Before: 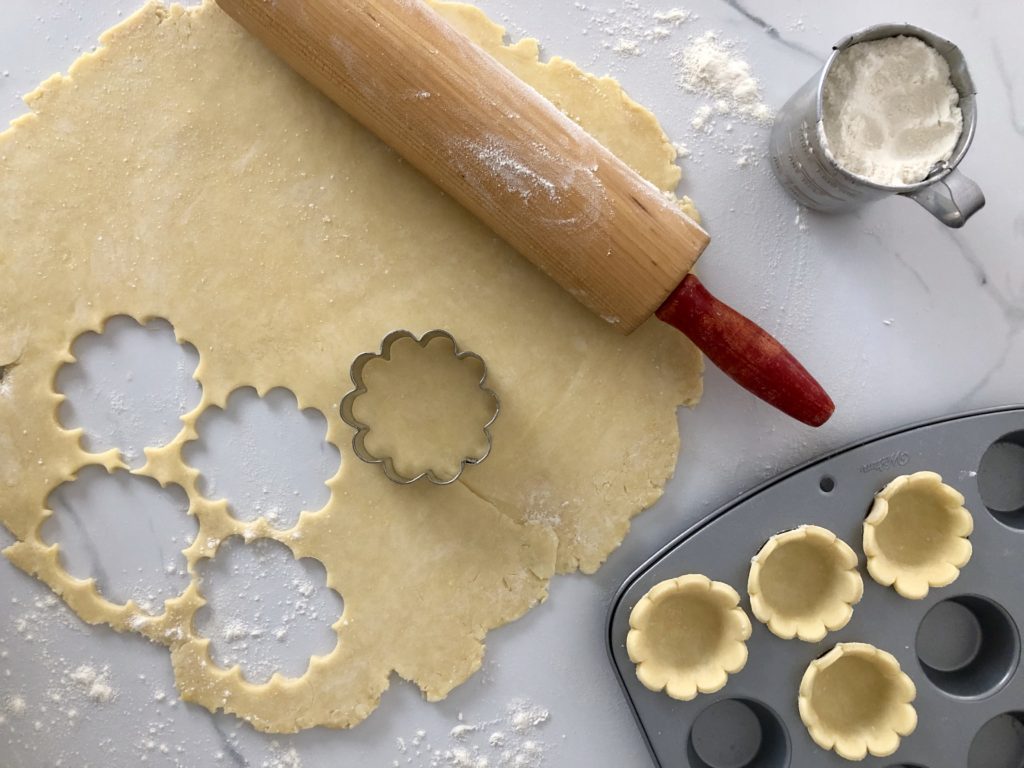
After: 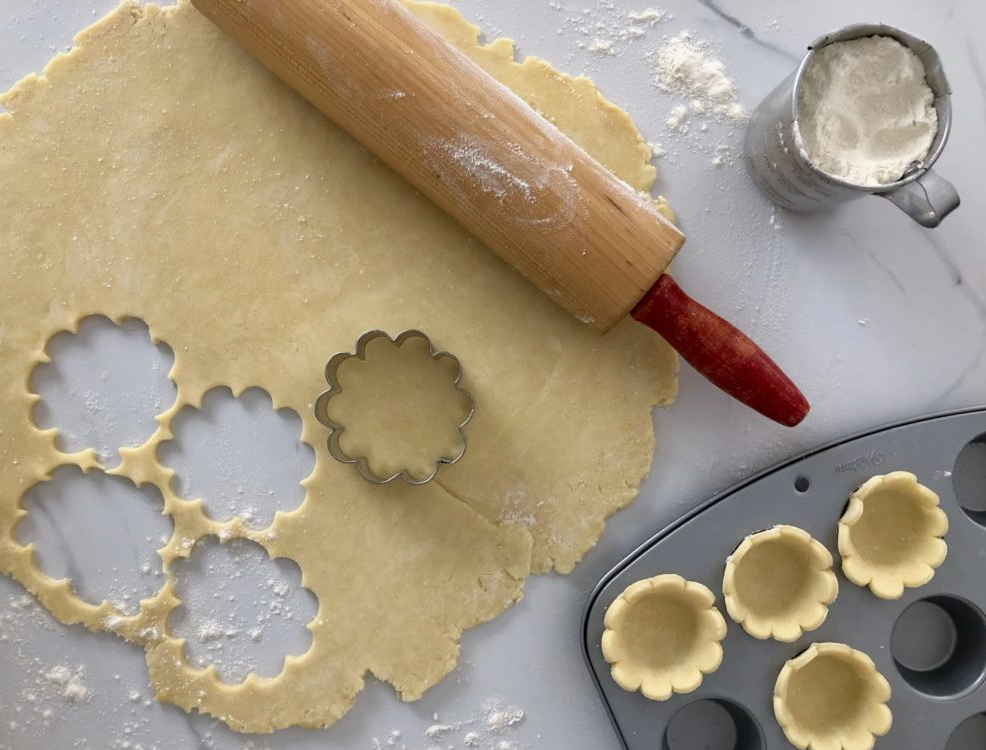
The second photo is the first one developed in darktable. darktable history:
shadows and highlights: shadows -20, white point adjustment -2, highlights -35
crop and rotate: left 2.536%, right 1.107%, bottom 2.246%
